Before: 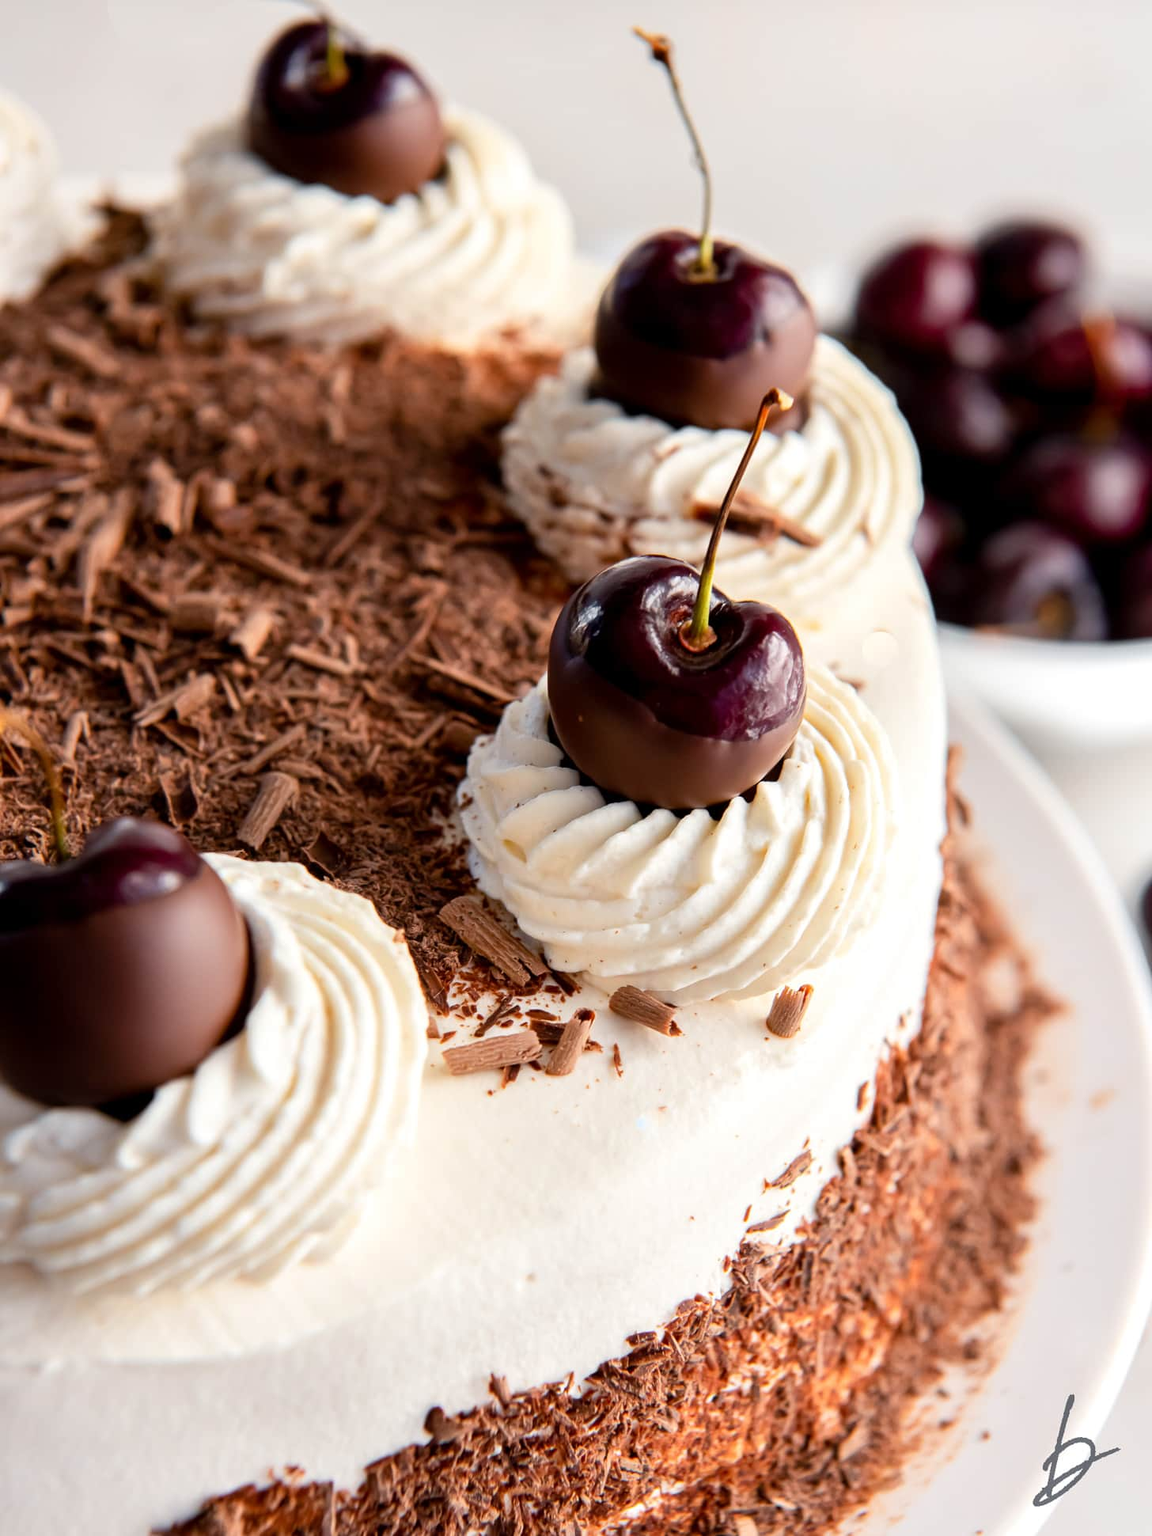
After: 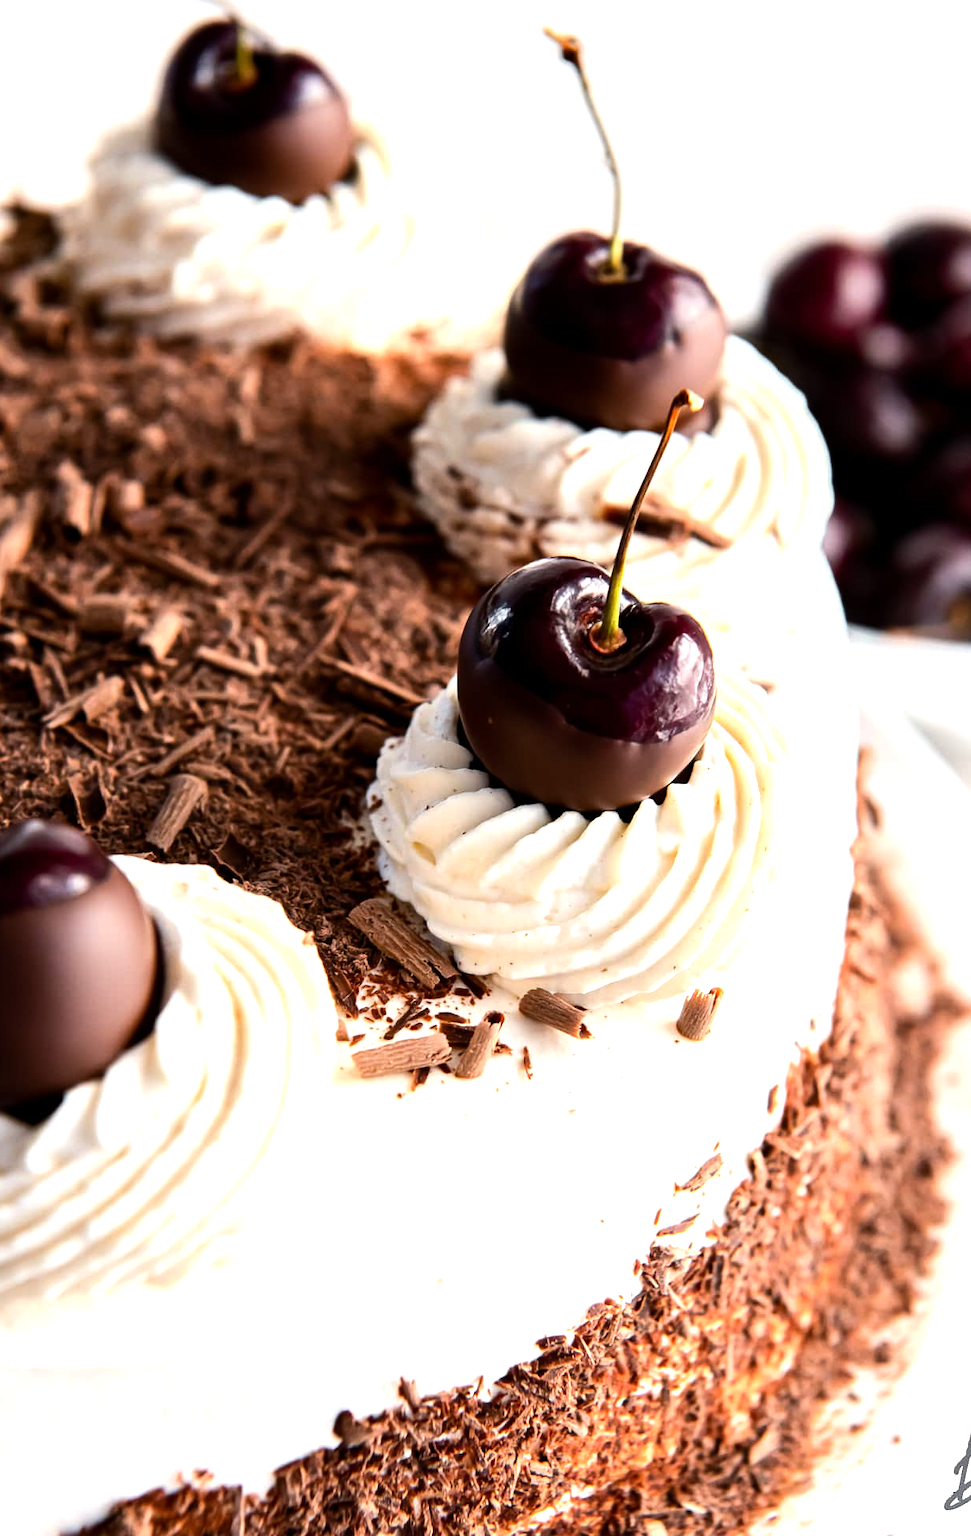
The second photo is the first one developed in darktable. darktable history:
tone equalizer: -8 EV -0.75 EV, -7 EV -0.7 EV, -6 EV -0.6 EV, -5 EV -0.4 EV, -3 EV 0.4 EV, -2 EV 0.6 EV, -1 EV 0.7 EV, +0 EV 0.75 EV, edges refinement/feathering 500, mask exposure compensation -1.57 EV, preserve details no
crop: left 8.026%, right 7.374%
